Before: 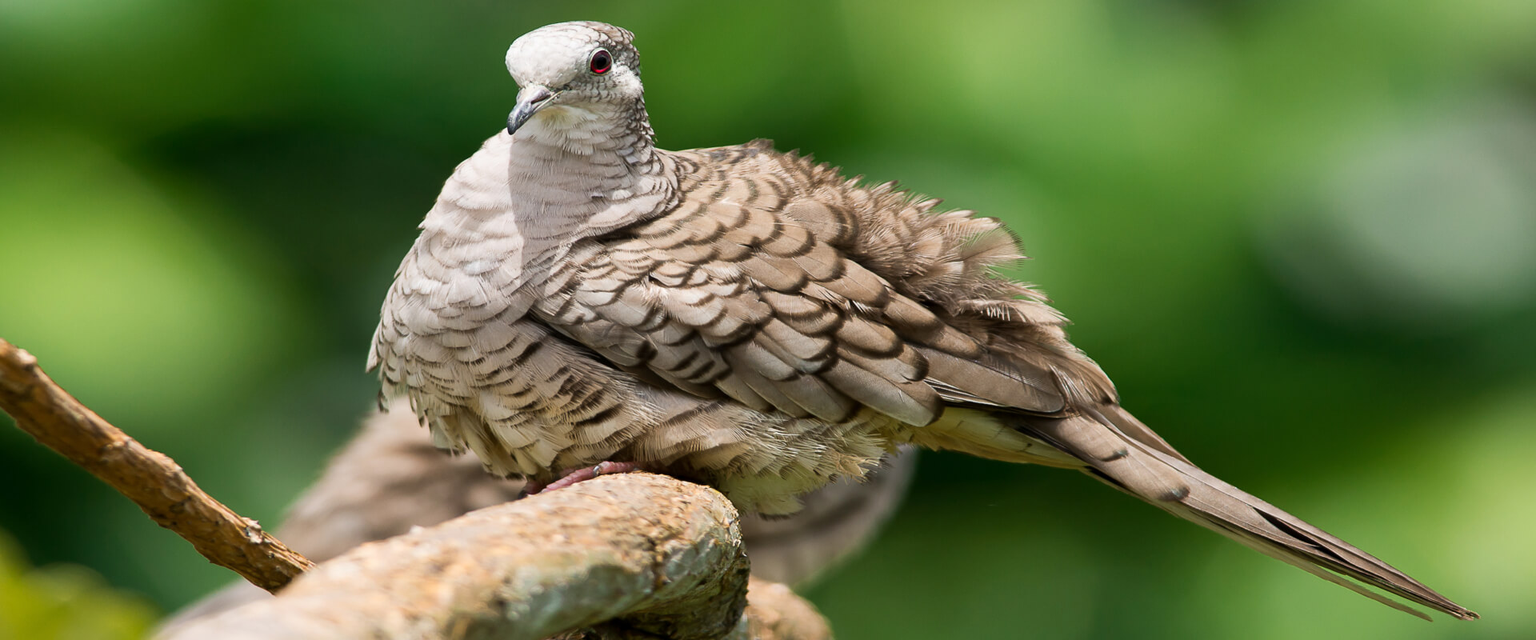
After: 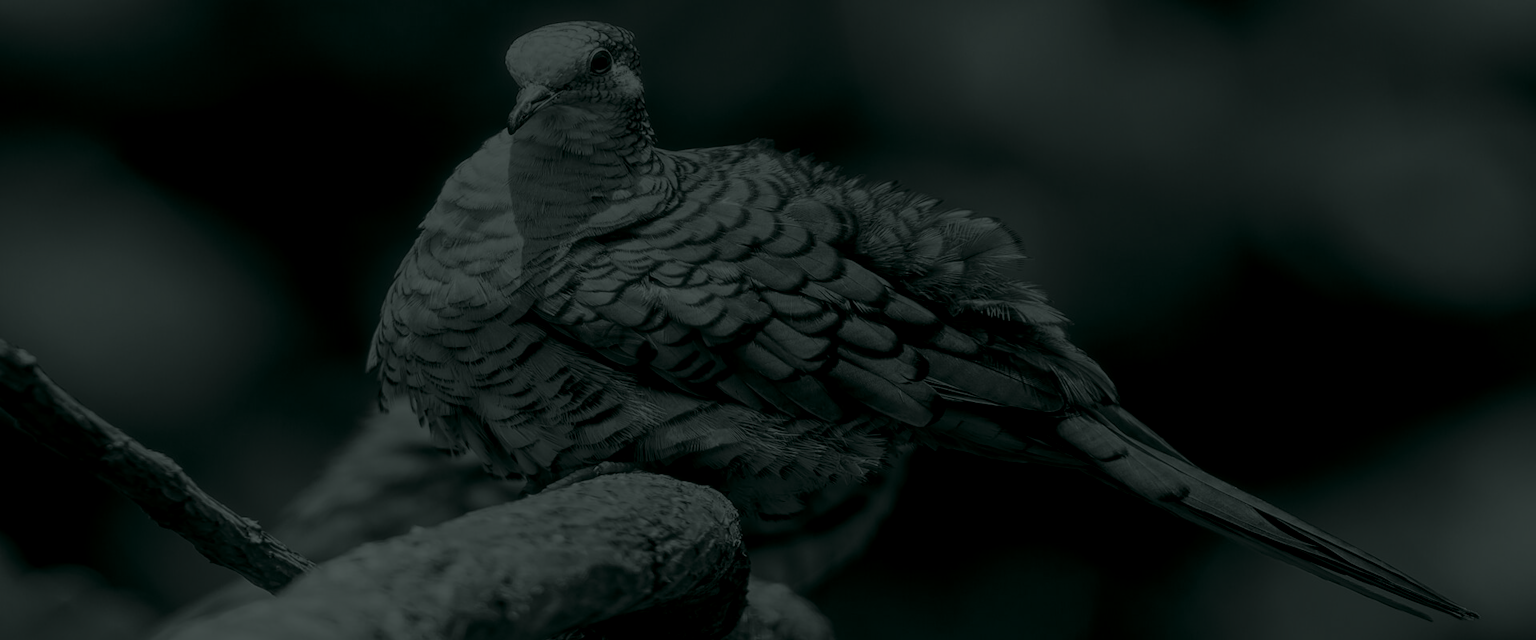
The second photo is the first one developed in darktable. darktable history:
color balance: lift [1.016, 0.983, 1, 1.017], gamma [0.78, 1.018, 1.043, 0.957], gain [0.786, 1.063, 0.937, 1.017], input saturation 118.26%, contrast 13.43%, contrast fulcrum 21.62%, output saturation 82.76%
colorize: hue 90°, saturation 19%, lightness 1.59%, version 1
local contrast: highlights 73%, shadows 15%, midtone range 0.197
white balance: red 1.08, blue 0.791
